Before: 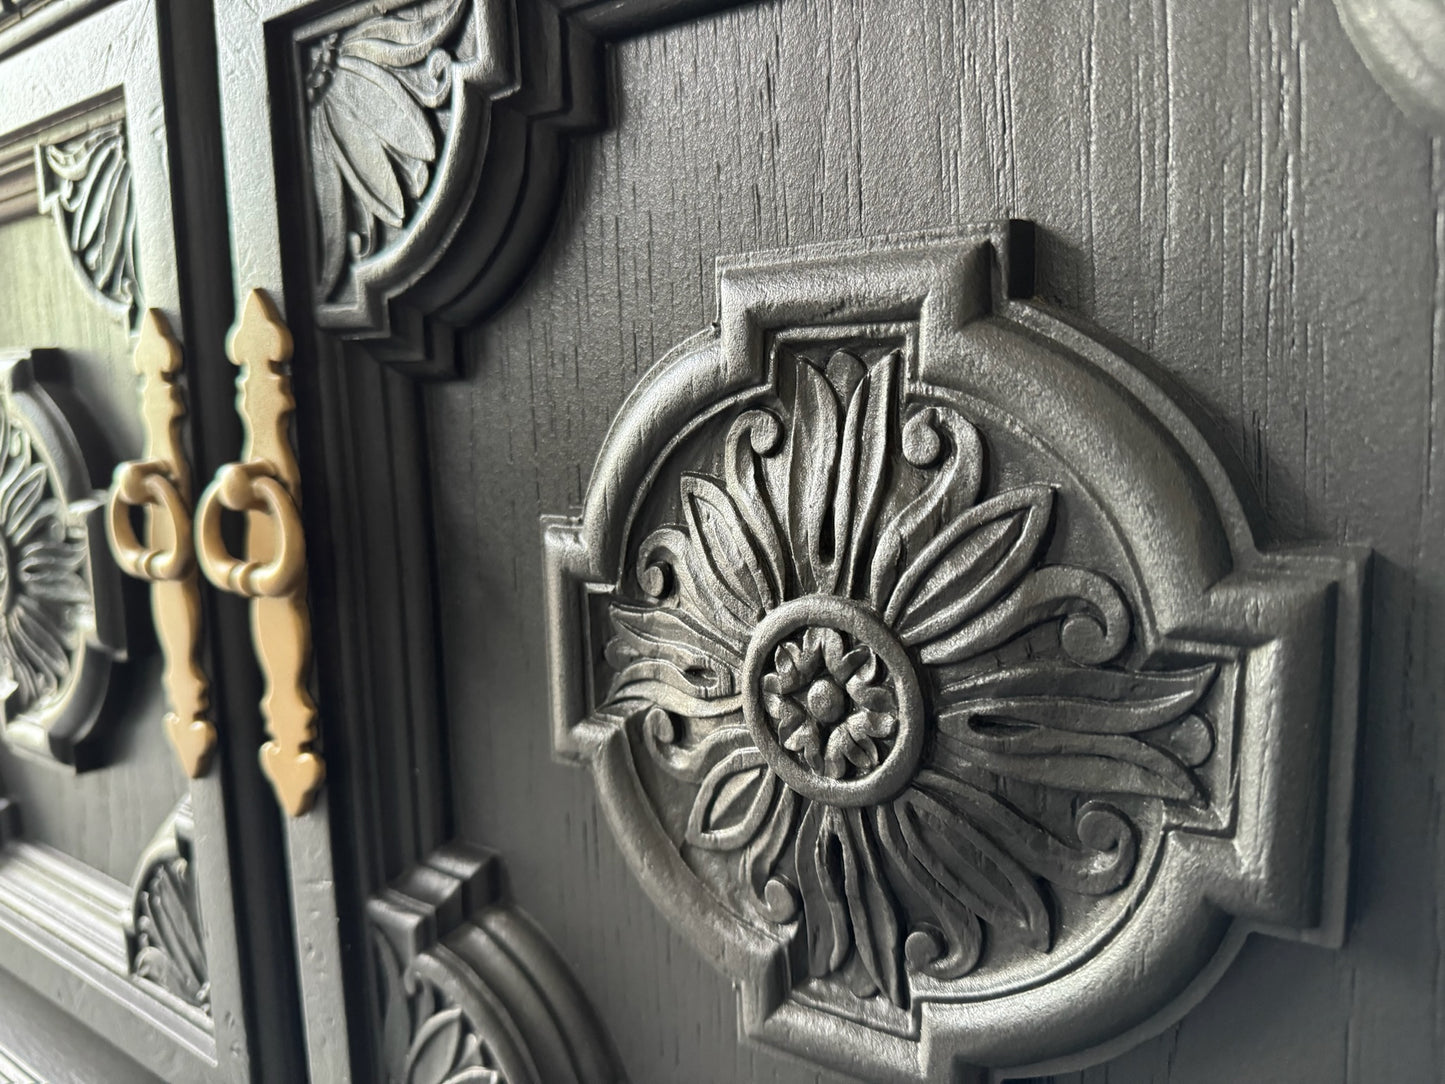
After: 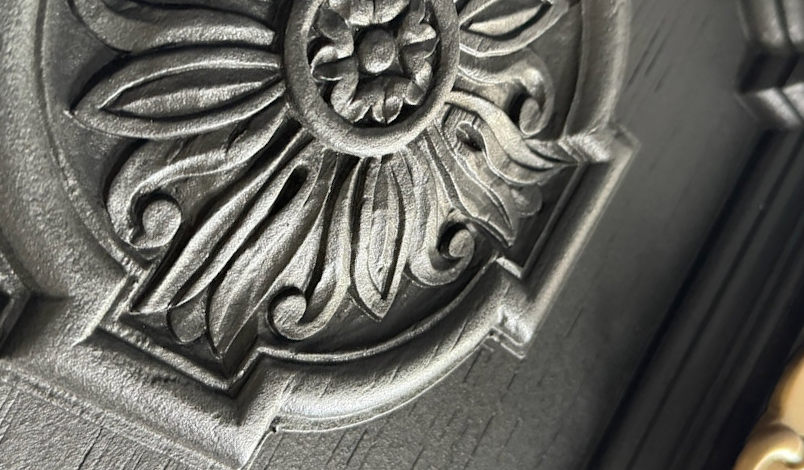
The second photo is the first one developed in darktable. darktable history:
crop and rotate: angle 148.32°, left 9.147%, top 15.592%, right 4.49%, bottom 17.117%
